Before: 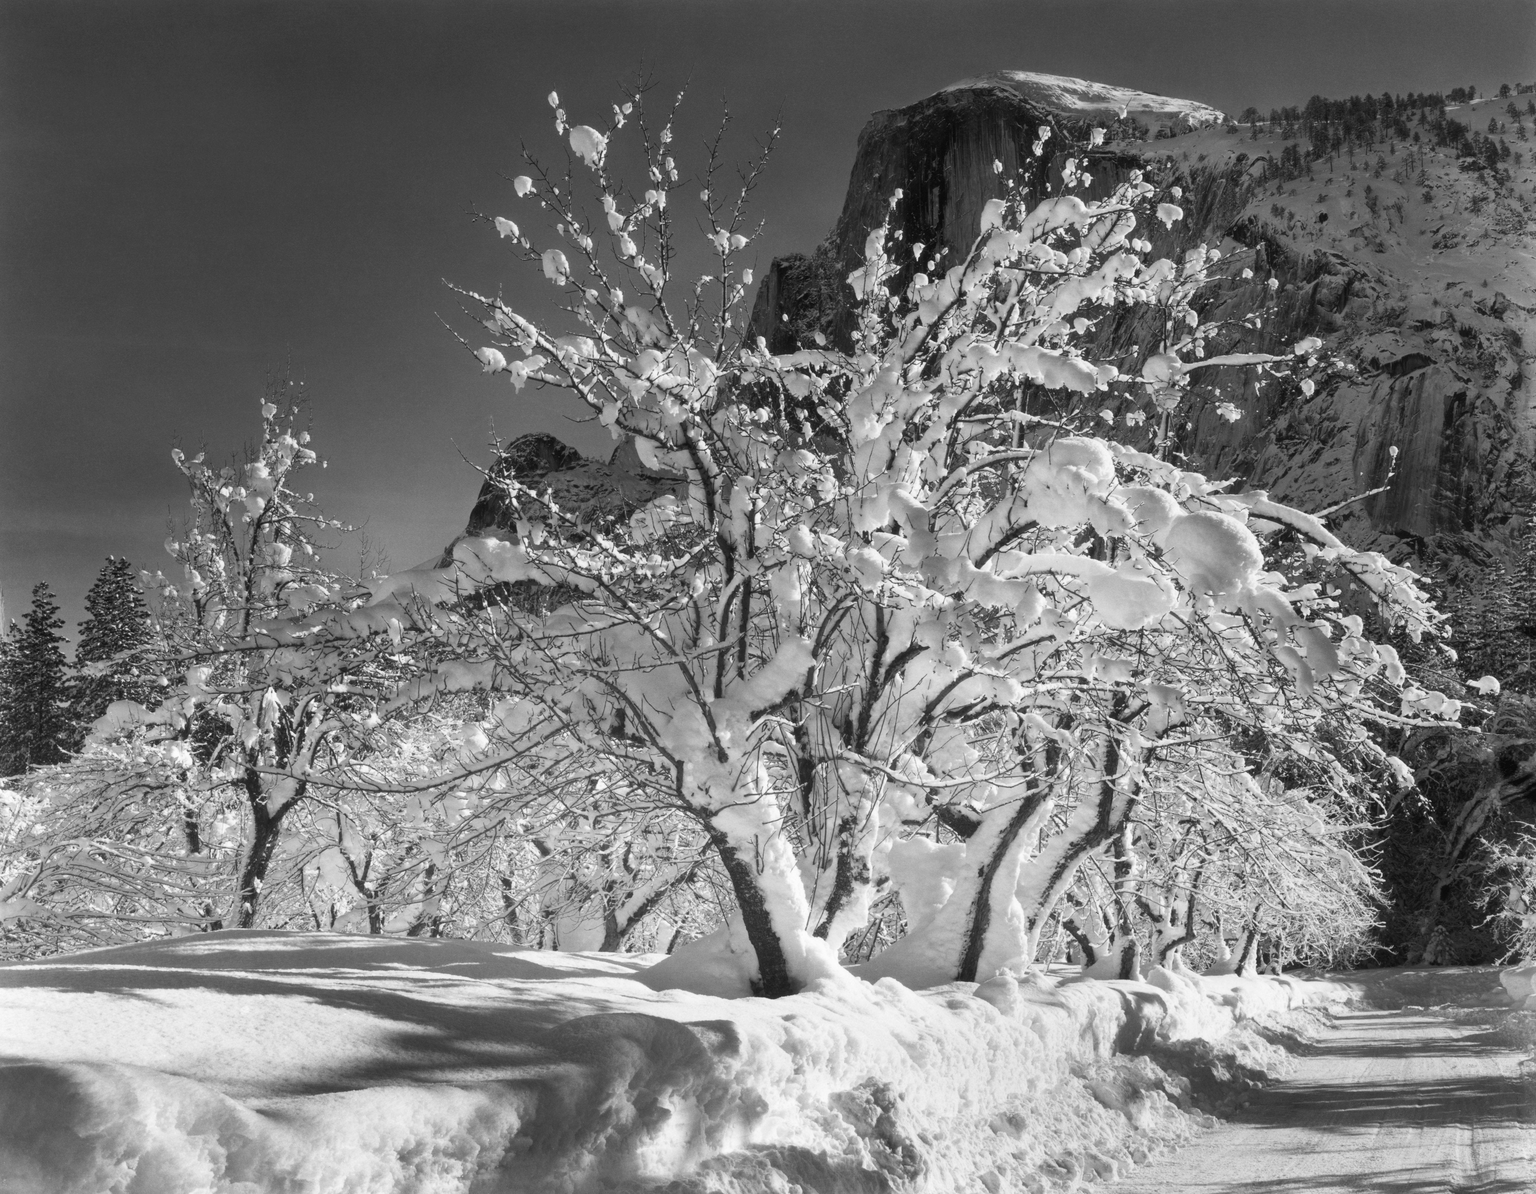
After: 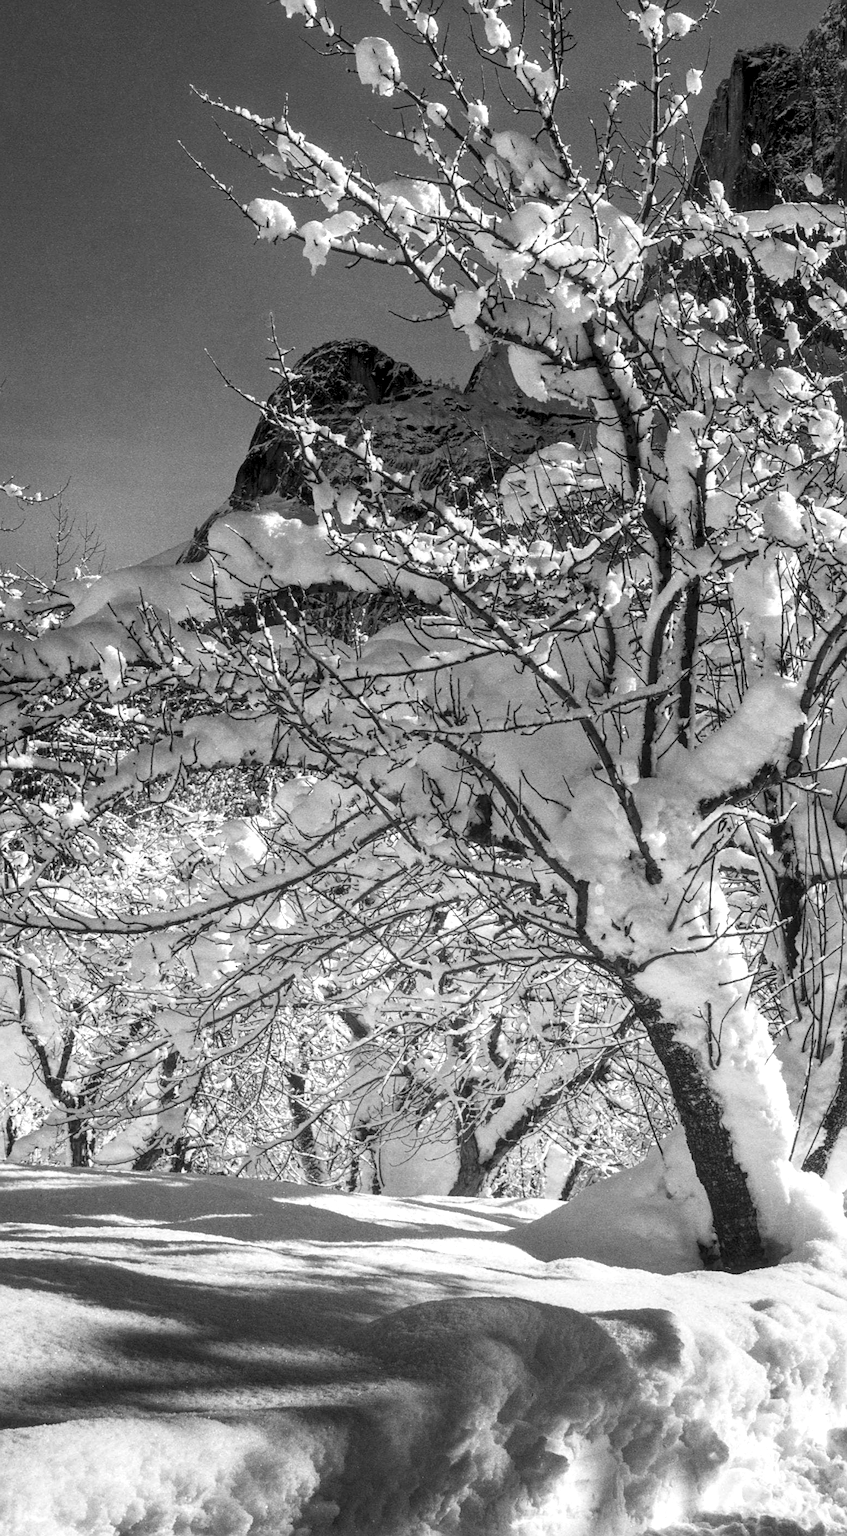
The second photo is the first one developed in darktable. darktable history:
crop and rotate: left 21.305%, top 19.031%, right 45.245%, bottom 2.998%
sharpen: on, module defaults
local contrast: detail 150%
